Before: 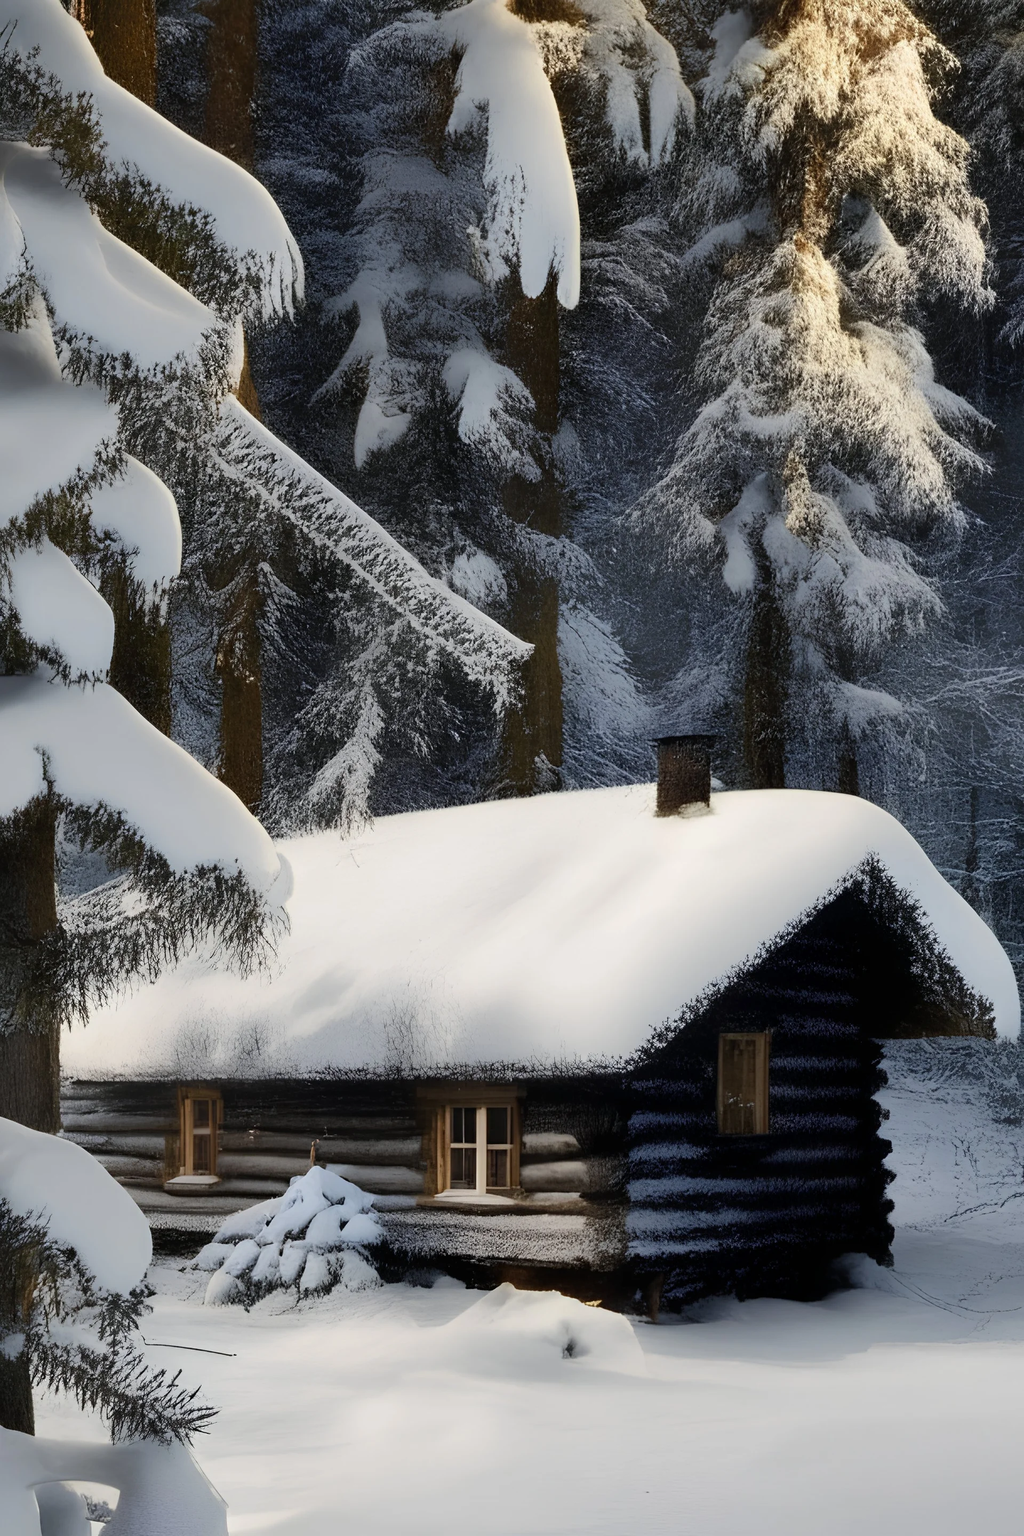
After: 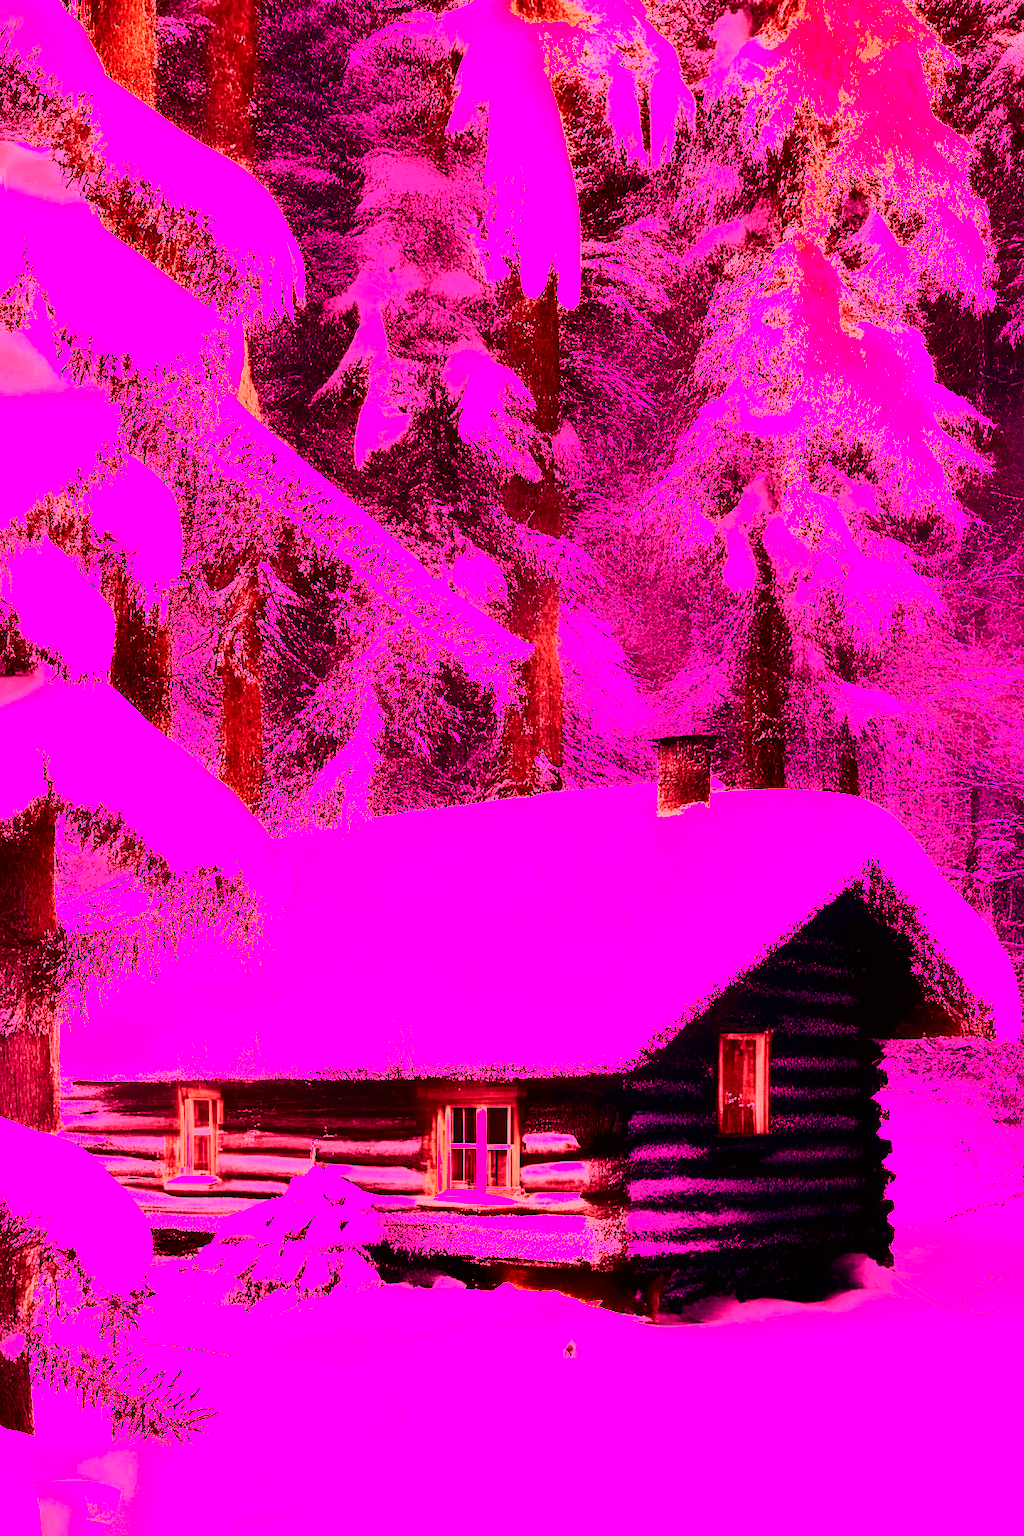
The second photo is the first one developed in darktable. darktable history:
color zones: curves: ch0 [(0, 0.465) (0.092, 0.596) (0.289, 0.464) (0.429, 0.453) (0.571, 0.464) (0.714, 0.455) (0.857, 0.462) (1, 0.465)]
contrast brightness saturation: contrast 0.32, brightness -0.08, saturation 0.17
white balance: red 4.26, blue 1.802
